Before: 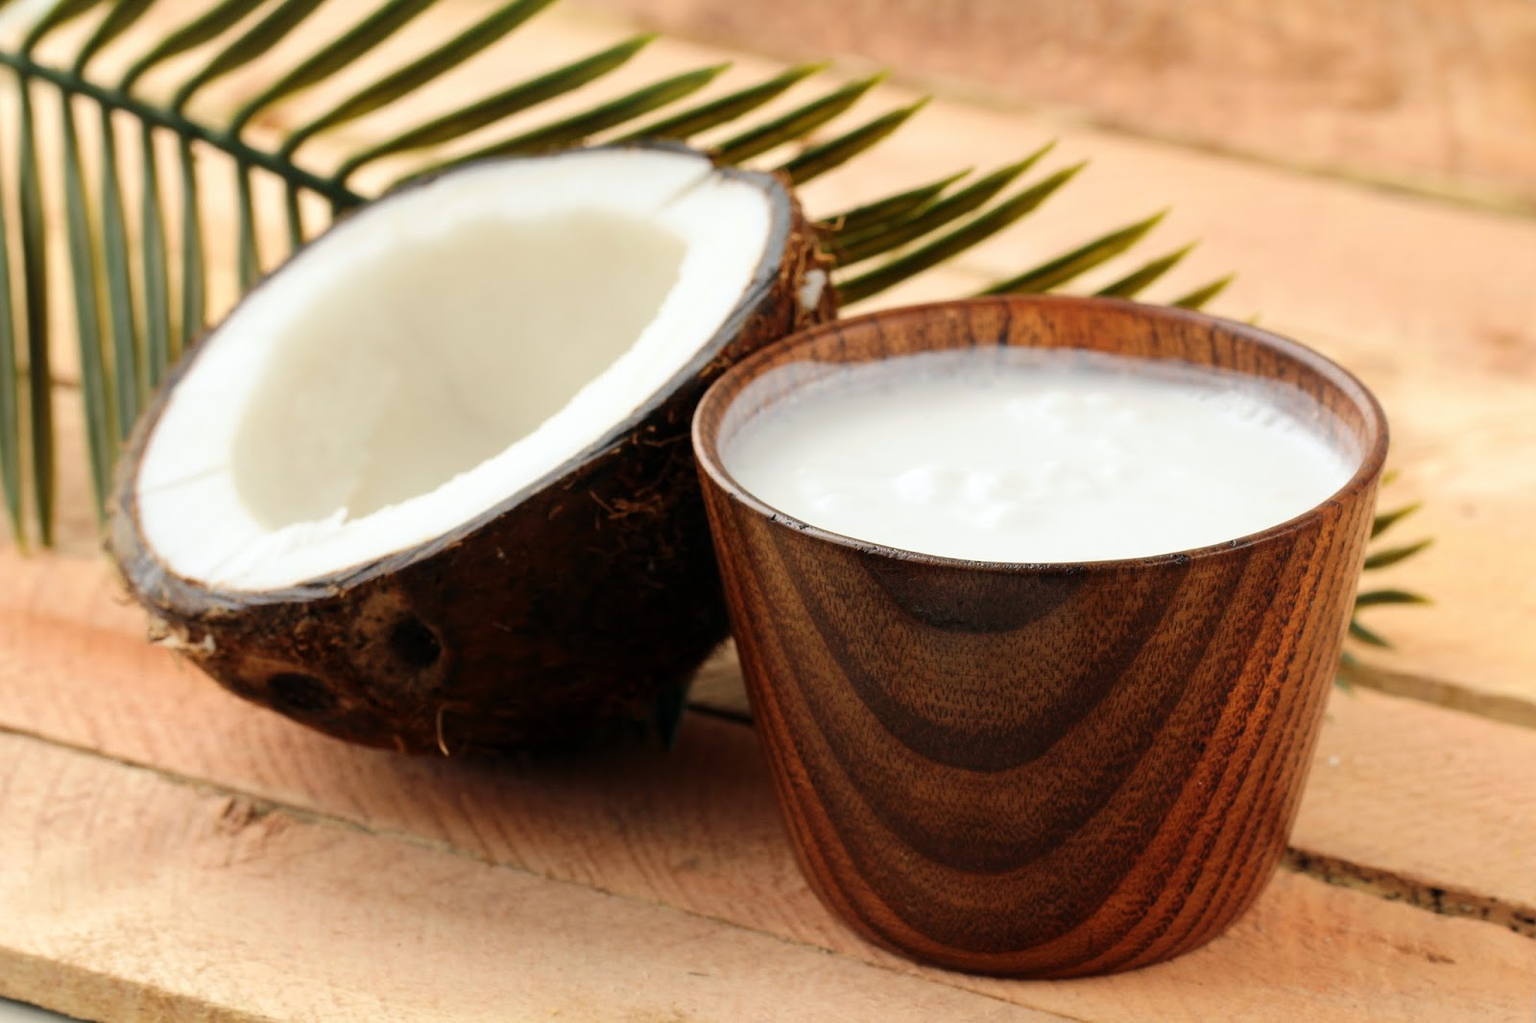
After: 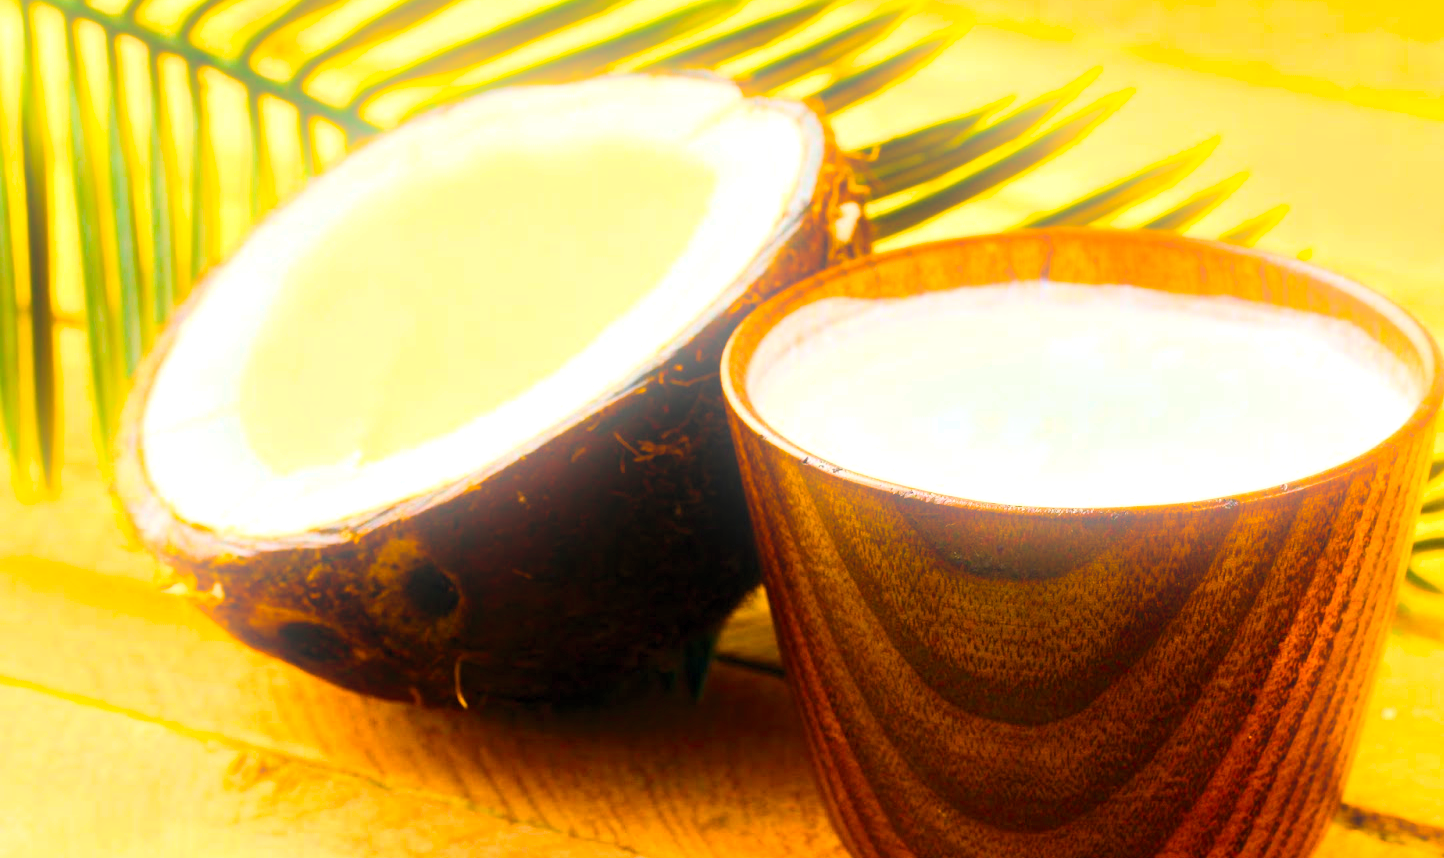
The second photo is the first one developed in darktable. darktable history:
crop: top 7.49%, right 9.717%, bottom 11.943%
color balance rgb: linear chroma grading › global chroma 25%, perceptual saturation grading › global saturation 40%, perceptual saturation grading › highlights -50%, perceptual saturation grading › shadows 30%, perceptual brilliance grading › global brilliance 25%, global vibrance 60%
contrast brightness saturation: contrast 0.2, brightness 0.15, saturation 0.14
bloom: size 13.65%, threshold 98.39%, strength 4.82%
